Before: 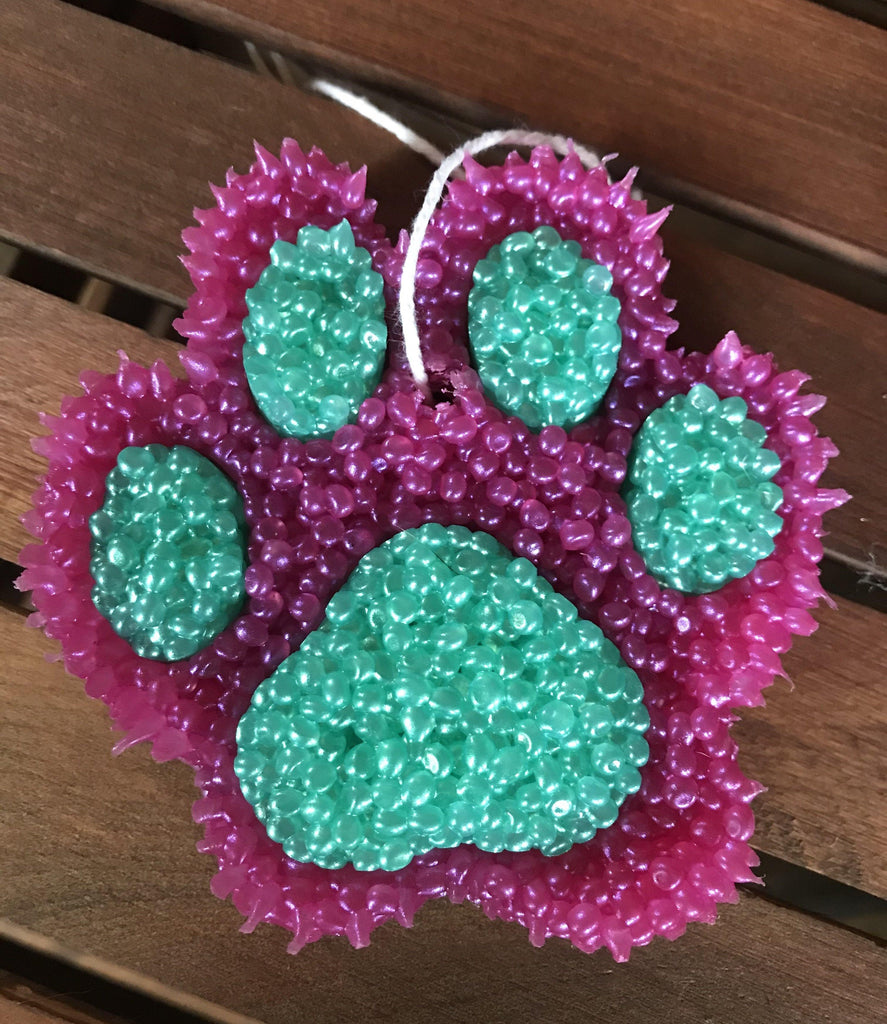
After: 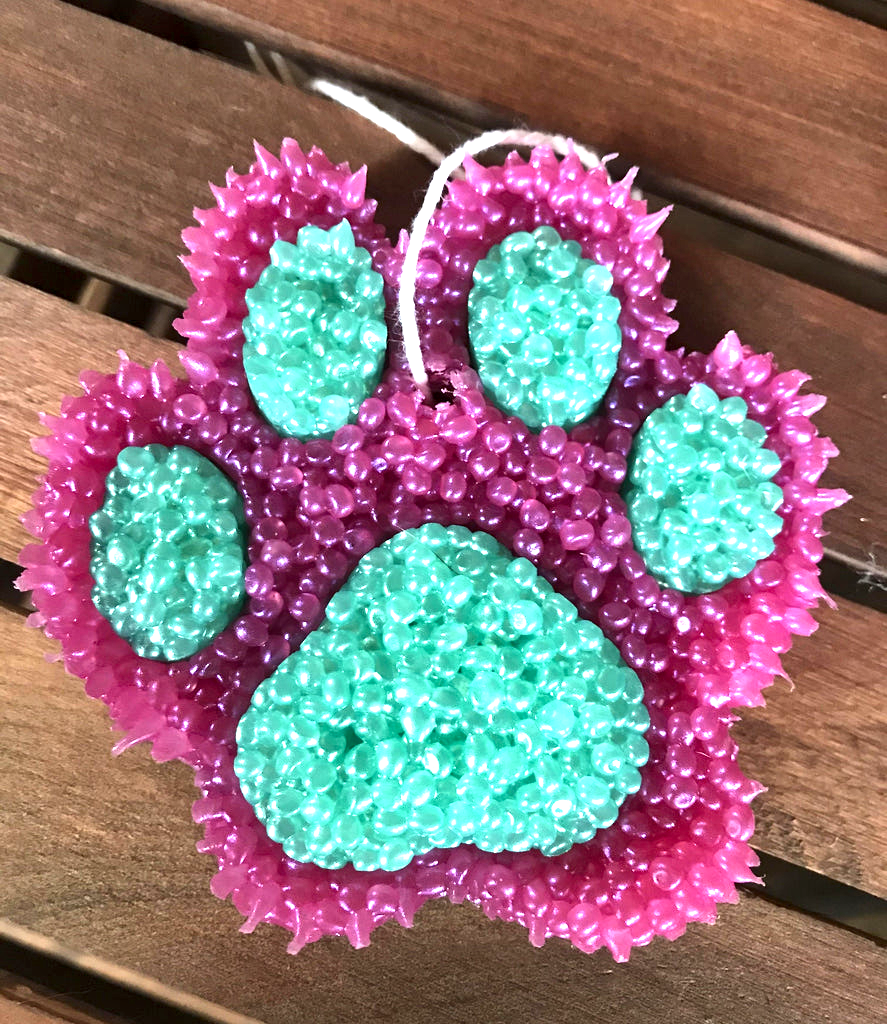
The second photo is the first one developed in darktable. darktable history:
local contrast: mode bilateral grid, contrast 25, coarseness 47, detail 151%, midtone range 0.2
exposure: black level correction 0, exposure 1.1 EV, compensate exposure bias true, compensate highlight preservation false
